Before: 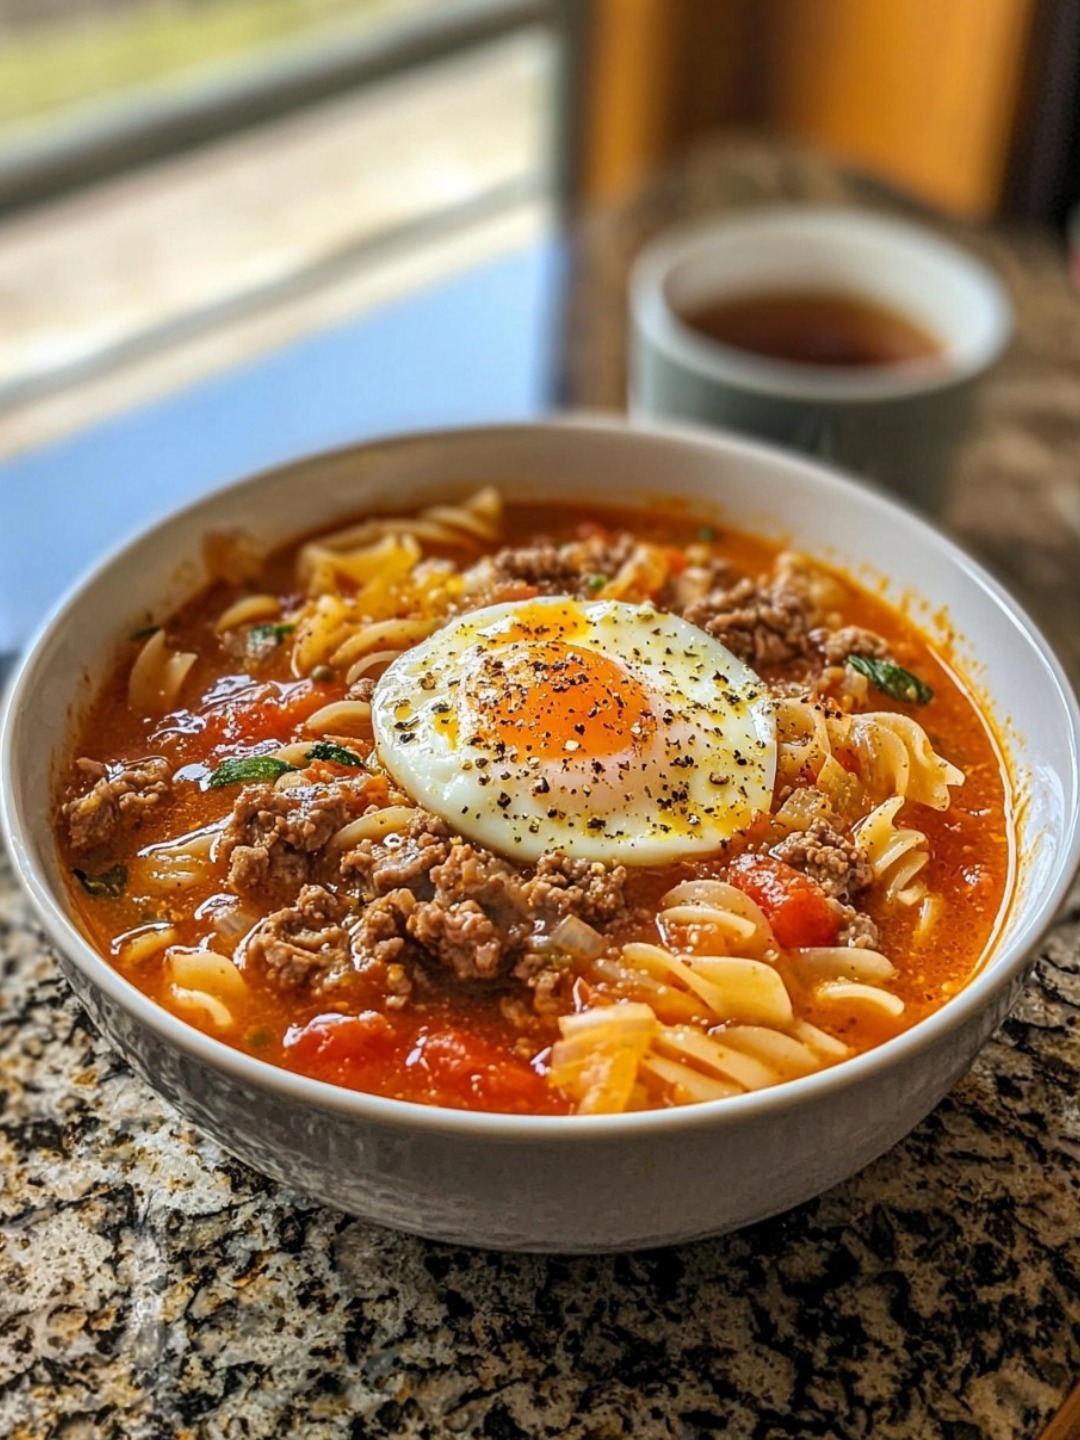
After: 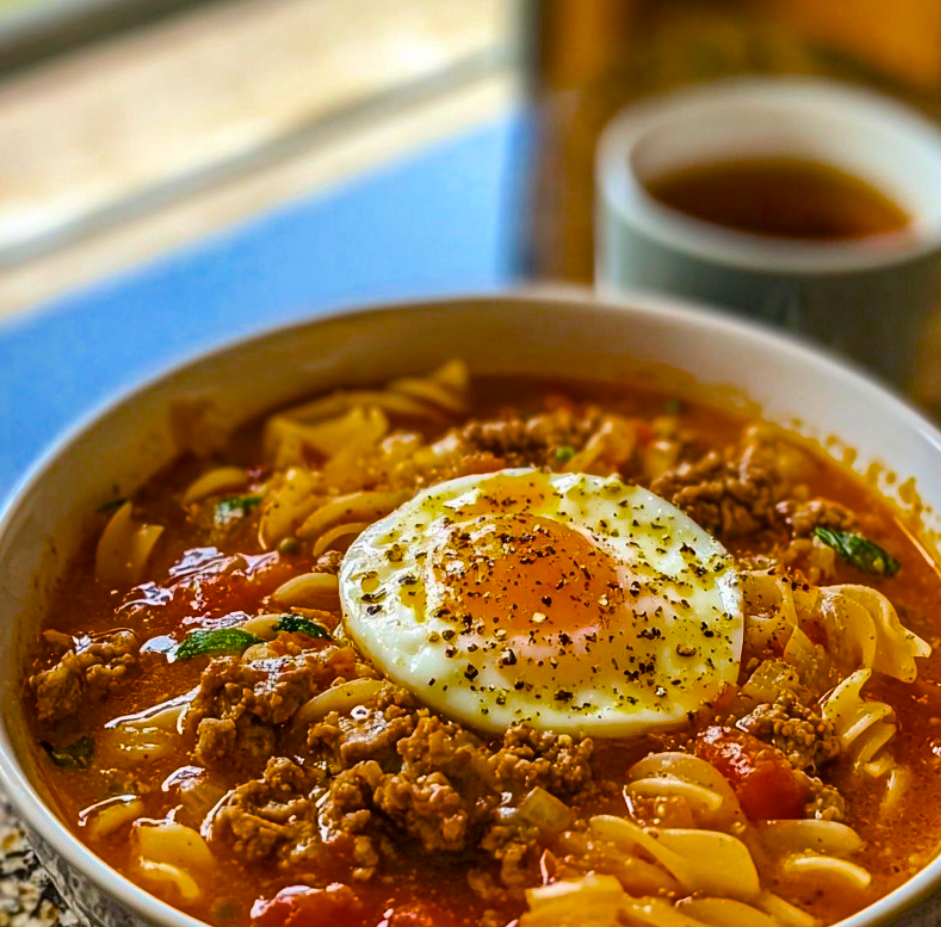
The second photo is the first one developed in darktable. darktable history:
crop: left 3.146%, top 8.933%, right 9.673%, bottom 26.625%
color balance rgb: highlights gain › chroma 0.115%, highlights gain › hue 331.45°, linear chroma grading › global chroma 19.925%, perceptual saturation grading › global saturation 31.283%, saturation formula JzAzBz (2021)
